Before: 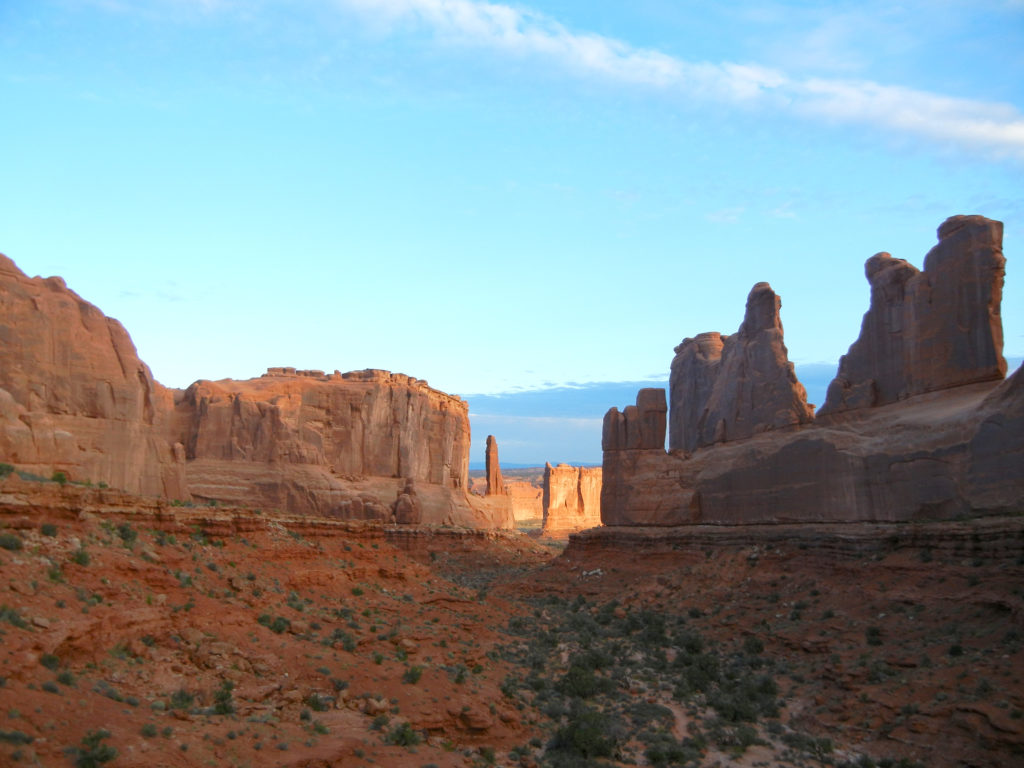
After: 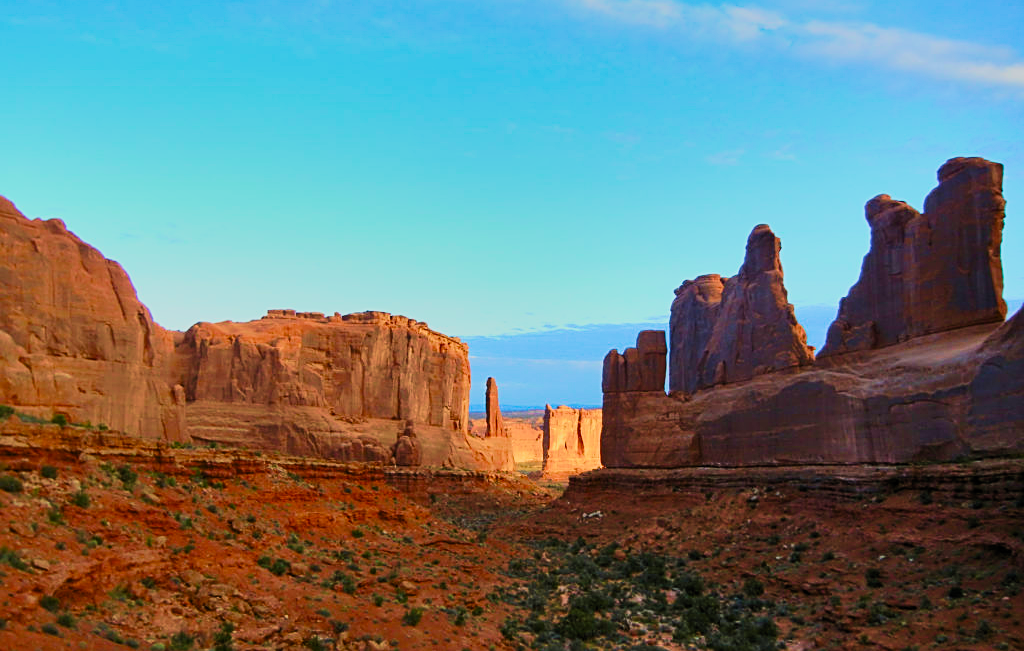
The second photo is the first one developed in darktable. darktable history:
contrast brightness saturation: contrast 0.172, saturation 0.3
color balance rgb: perceptual saturation grading › global saturation 31.321%, contrast 3.942%
crop: top 7.563%, bottom 7.607%
shadows and highlights: white point adjustment 0.06, soften with gaussian
filmic rgb: black relative exposure -6.68 EV, white relative exposure 4.56 EV, hardness 3.25, color science v5 (2021), contrast in shadows safe, contrast in highlights safe
sharpen: on, module defaults
velvia: strength 66.8%, mid-tones bias 0.965
